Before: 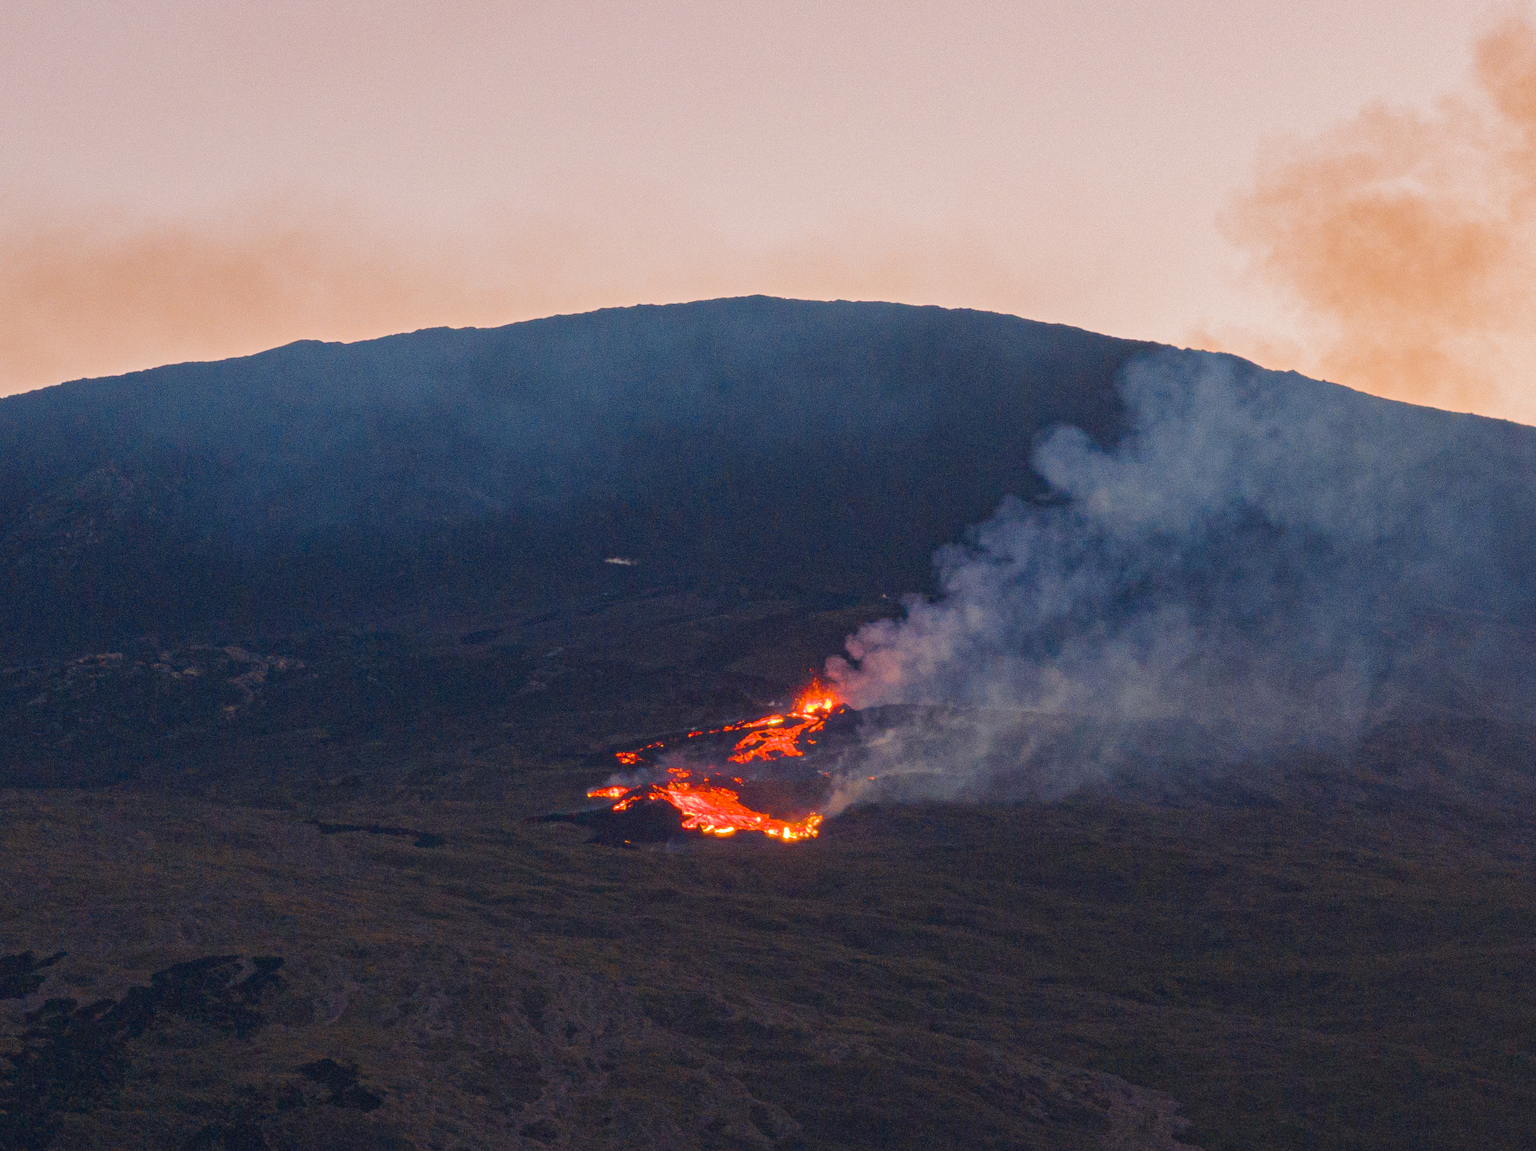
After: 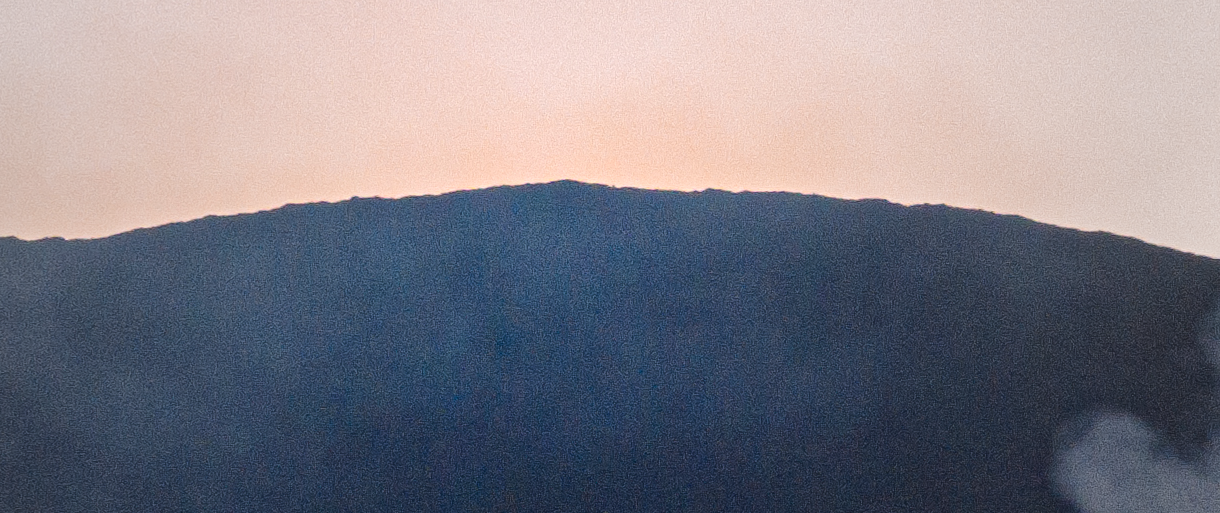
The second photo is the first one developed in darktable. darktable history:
tone equalizer: -8 EV -0.417 EV, -7 EV -0.389 EV, -6 EV -0.333 EV, -5 EV -0.222 EV, -3 EV 0.222 EV, -2 EV 0.333 EV, -1 EV 0.389 EV, +0 EV 0.417 EV, edges refinement/feathering 500, mask exposure compensation -1.57 EV, preserve details no
vignetting: fall-off start 18.21%, fall-off radius 137.95%, brightness -0.207, center (-0.078, 0.066), width/height ratio 0.62, shape 0.59
crop: left 28.64%, top 16.832%, right 26.637%, bottom 58.055%
color balance: output saturation 110%
